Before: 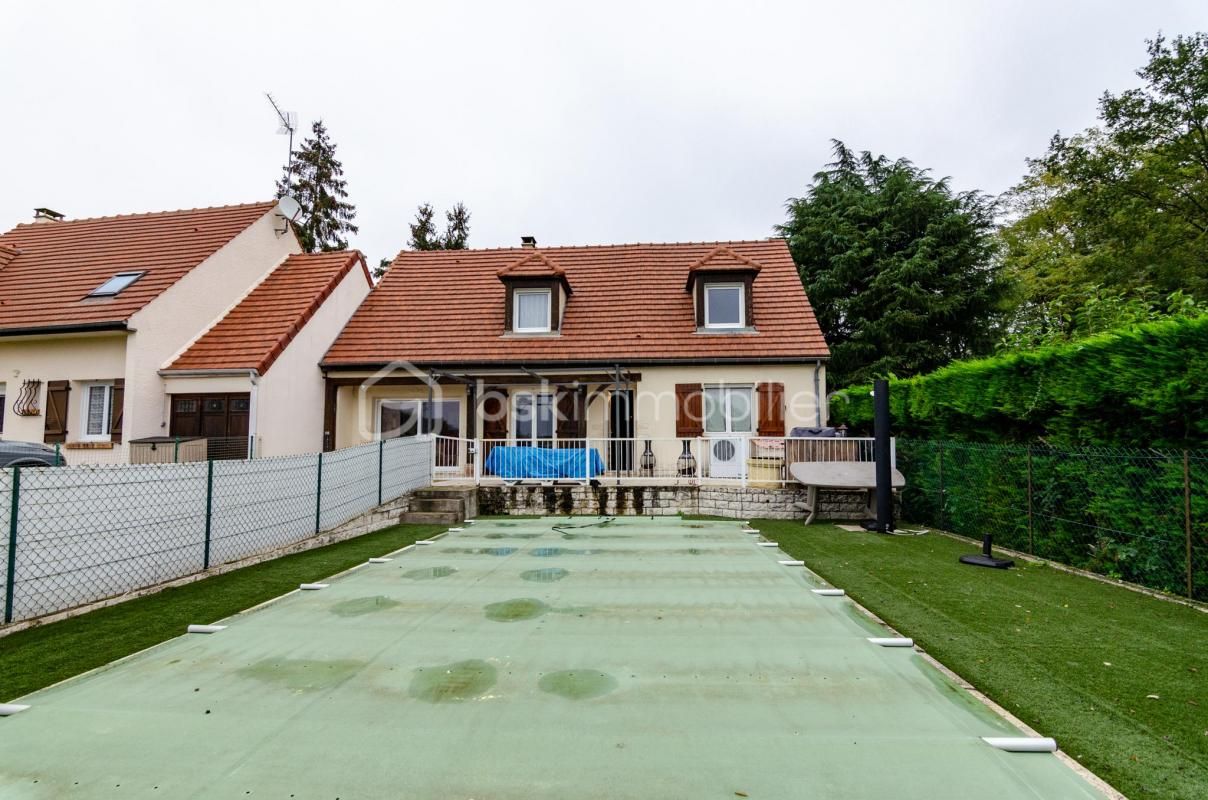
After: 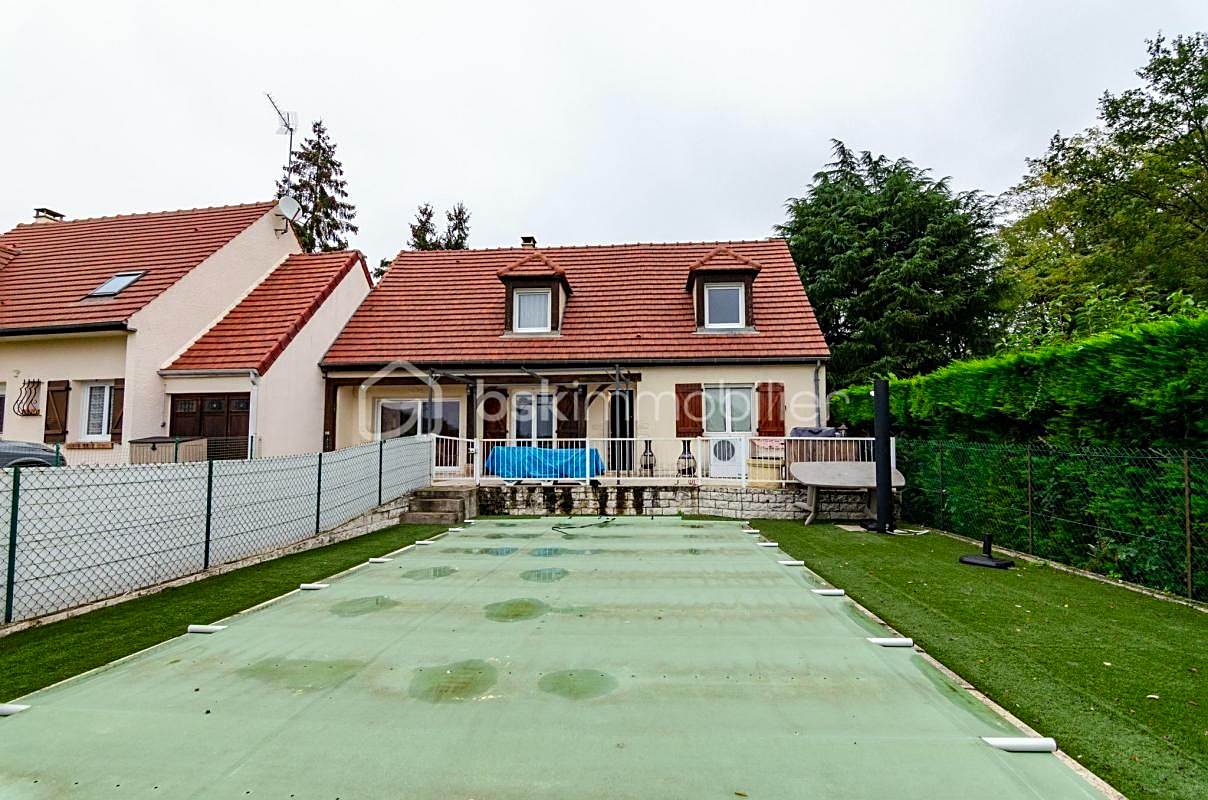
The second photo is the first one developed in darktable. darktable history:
sharpen: on, module defaults
color calibration: output R [0.946, 0.065, -0.013, 0], output G [-0.246, 1.264, -0.017, 0], output B [0.046, -0.098, 1.05, 0], illuminant custom, x 0.344, y 0.359, temperature 5045.54 K
